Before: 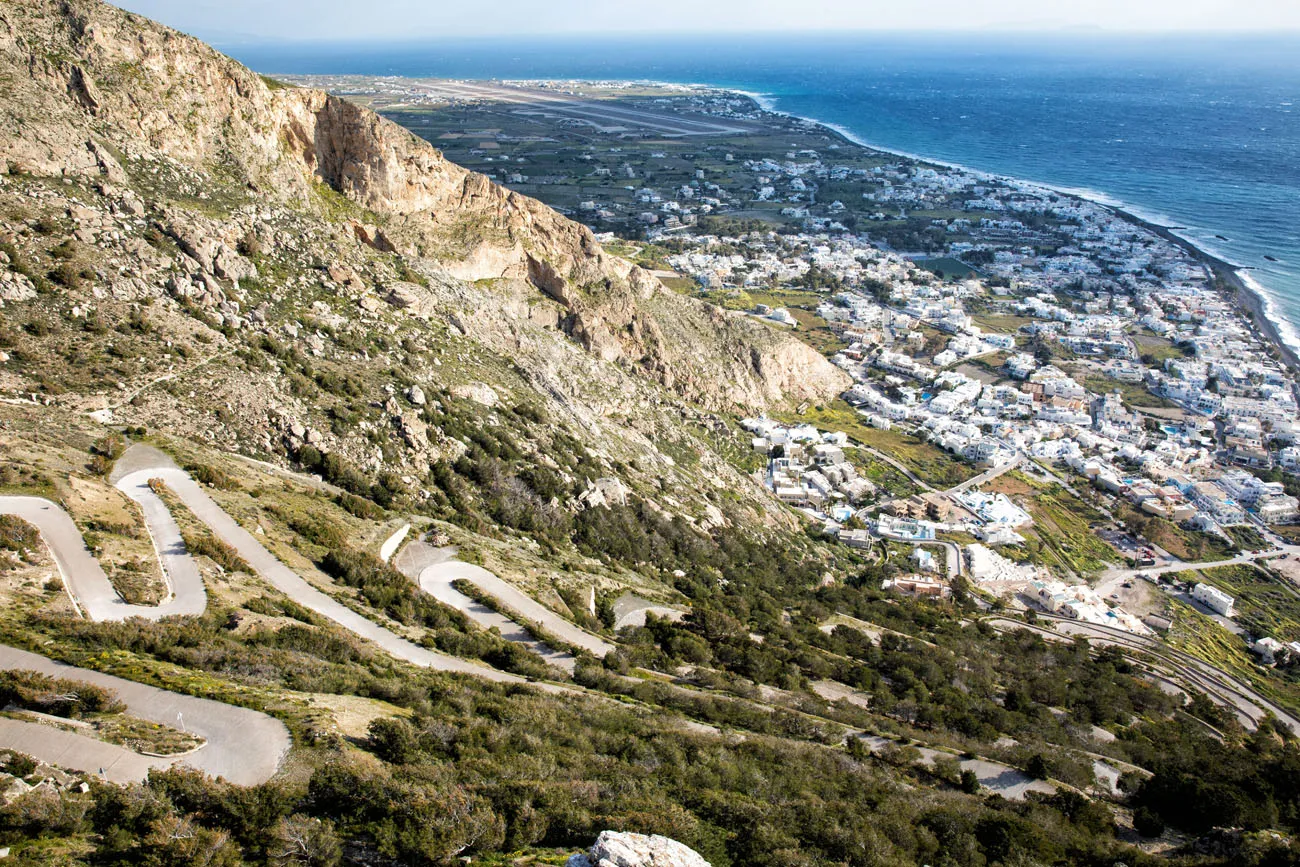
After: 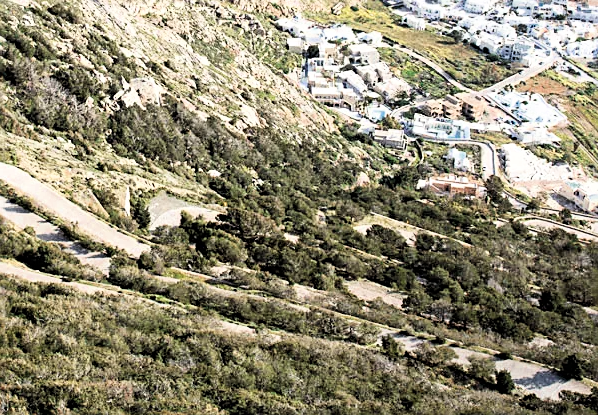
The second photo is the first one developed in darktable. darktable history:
shadows and highlights: shadows 29.35, highlights -29.05, low approximation 0.01, soften with gaussian
crop: left 35.835%, top 46.234%, right 18.117%, bottom 5.883%
sharpen: on, module defaults
base curve: curves: ch0 [(0, 0) (0.005, 0.002) (0.15, 0.3) (0.4, 0.7) (0.75, 0.95) (1, 1)]
color zones: curves: ch0 [(0, 0.5) (0.125, 0.4) (0.25, 0.5) (0.375, 0.4) (0.5, 0.4) (0.625, 0.35) (0.75, 0.35) (0.875, 0.5)]; ch1 [(0, 0.35) (0.125, 0.45) (0.25, 0.35) (0.375, 0.35) (0.5, 0.35) (0.625, 0.35) (0.75, 0.45) (0.875, 0.35)]; ch2 [(0, 0.6) (0.125, 0.5) (0.25, 0.5) (0.375, 0.6) (0.5, 0.6) (0.625, 0.5) (0.75, 0.5) (0.875, 0.5)]
